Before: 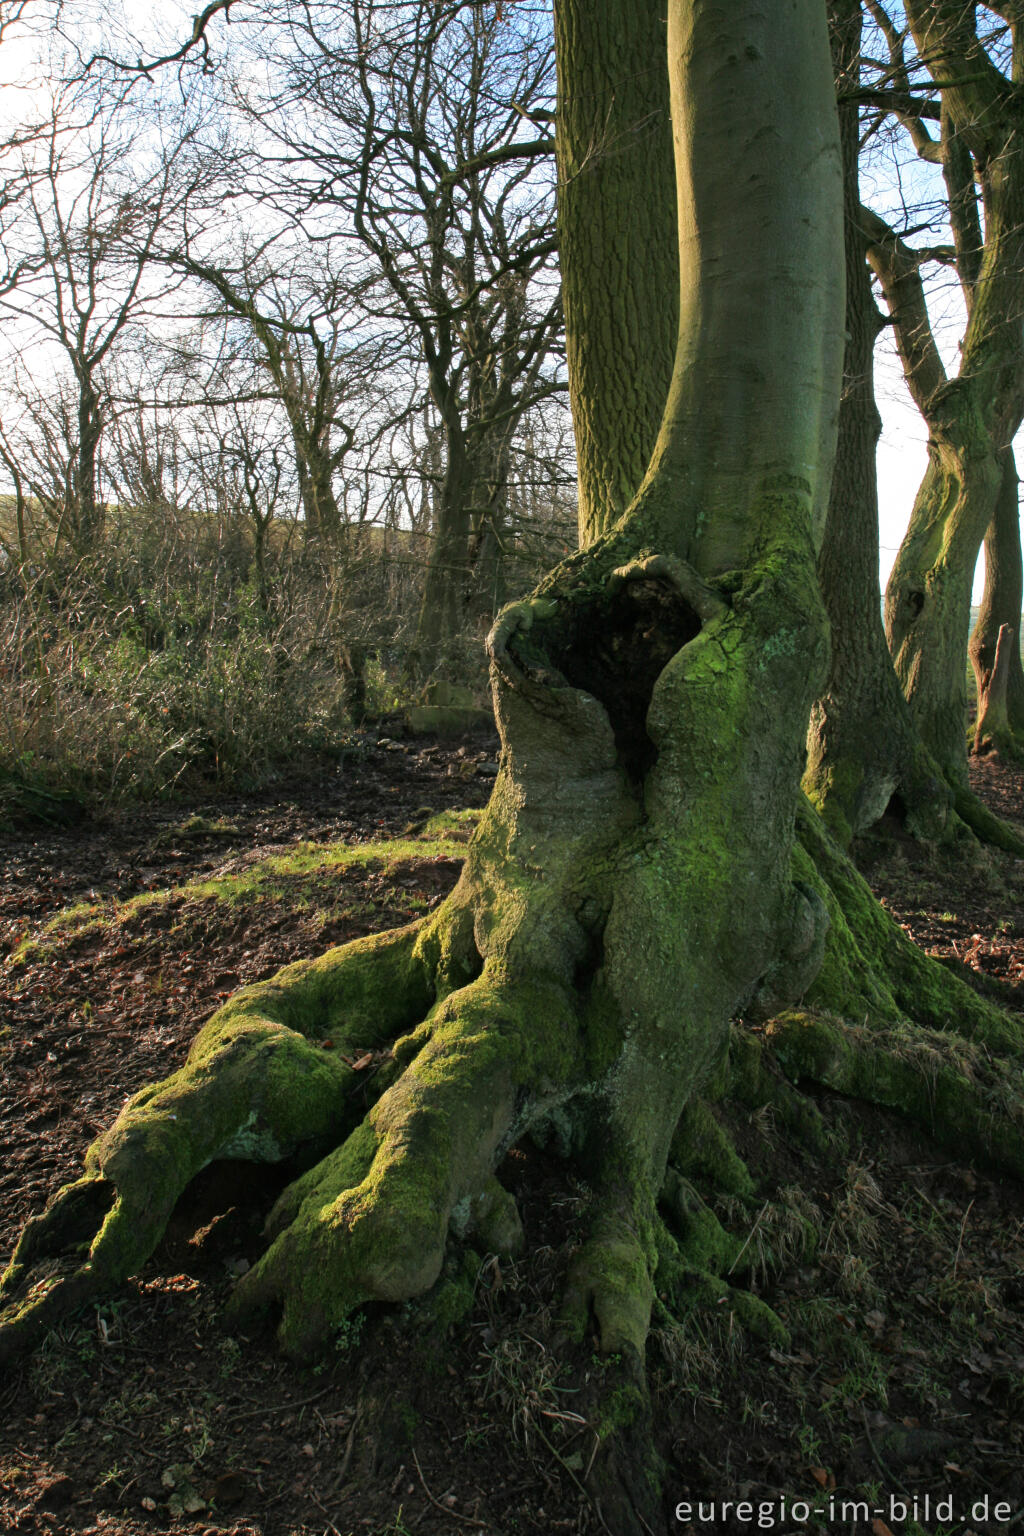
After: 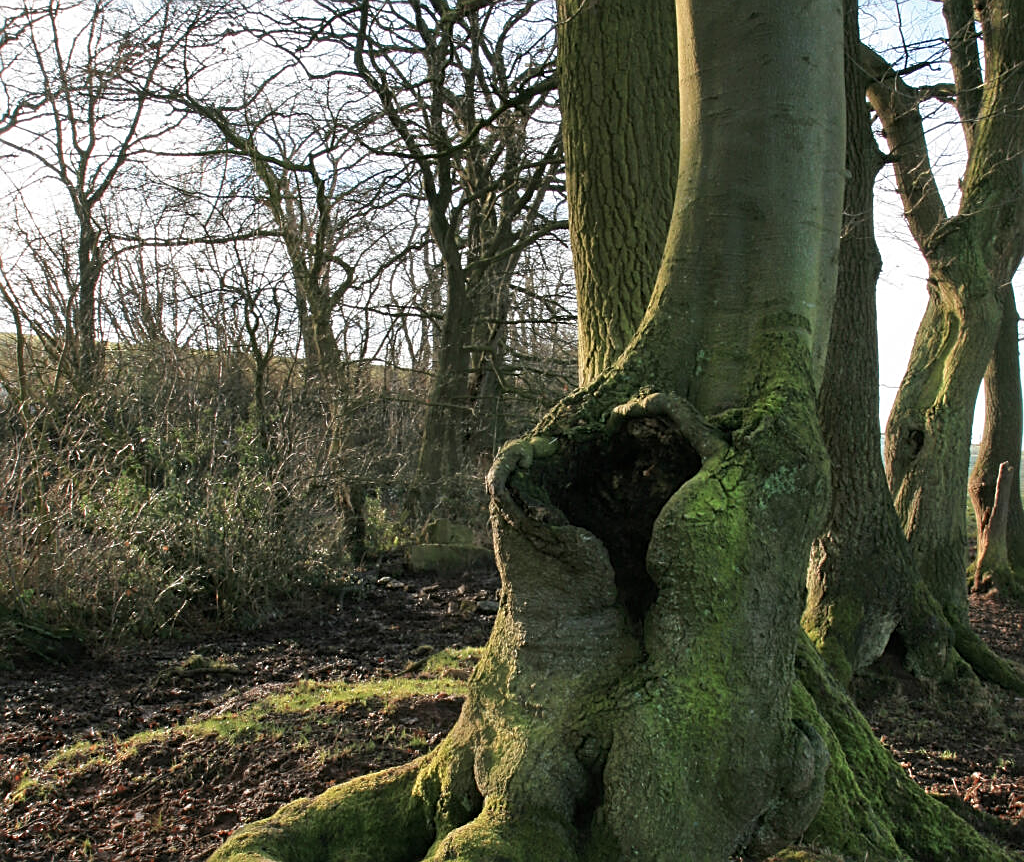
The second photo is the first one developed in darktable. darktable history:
sharpen: on, module defaults
crop and rotate: top 10.605%, bottom 33.274%
color contrast: green-magenta contrast 0.84, blue-yellow contrast 0.86
